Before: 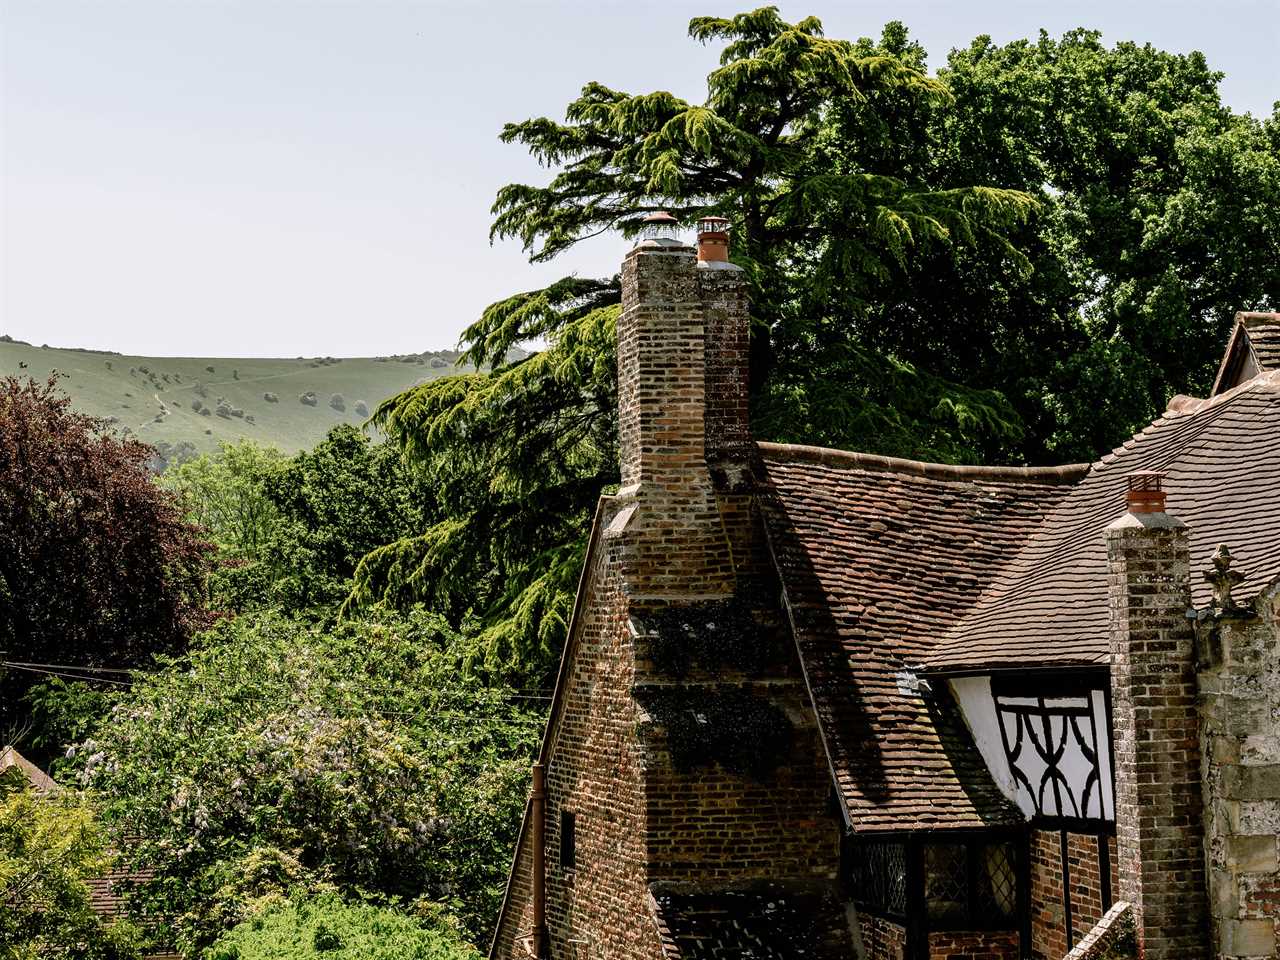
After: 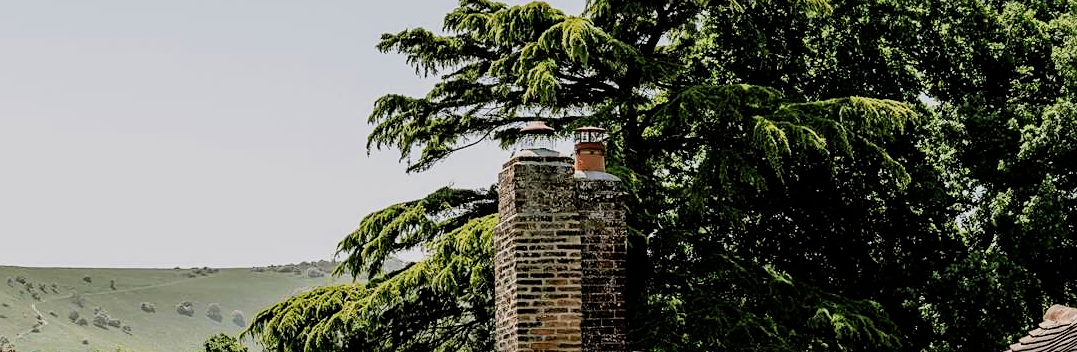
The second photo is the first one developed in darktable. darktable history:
crop and rotate: left 9.677%, top 9.478%, right 6.17%, bottom 53.771%
sharpen: amount 0.214
filmic rgb: black relative exposure -7.65 EV, white relative exposure 4.56 EV, hardness 3.61
exposure: exposure 0.198 EV, compensate highlight preservation false
